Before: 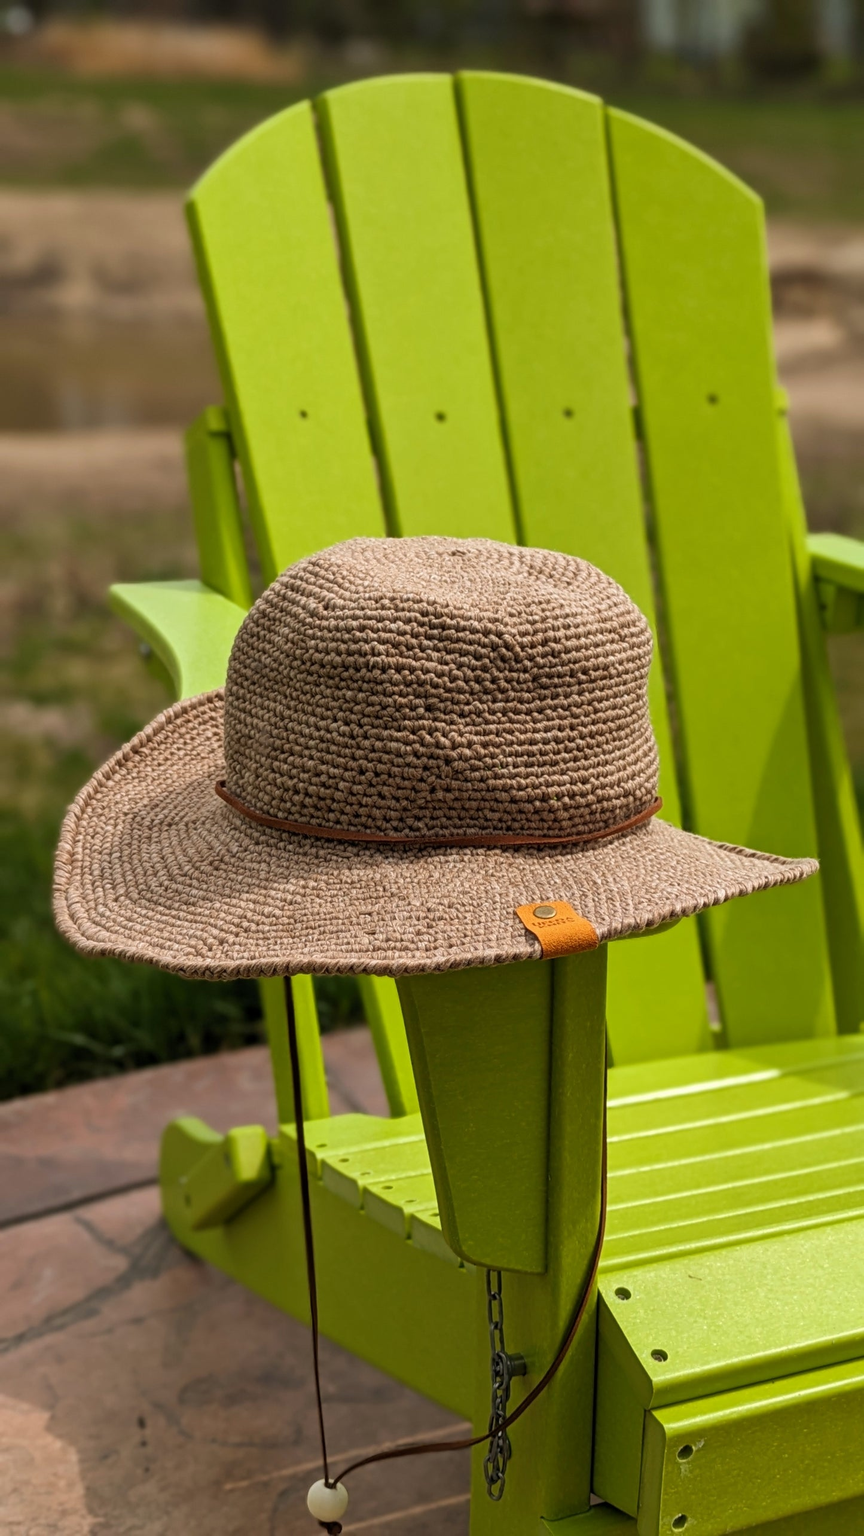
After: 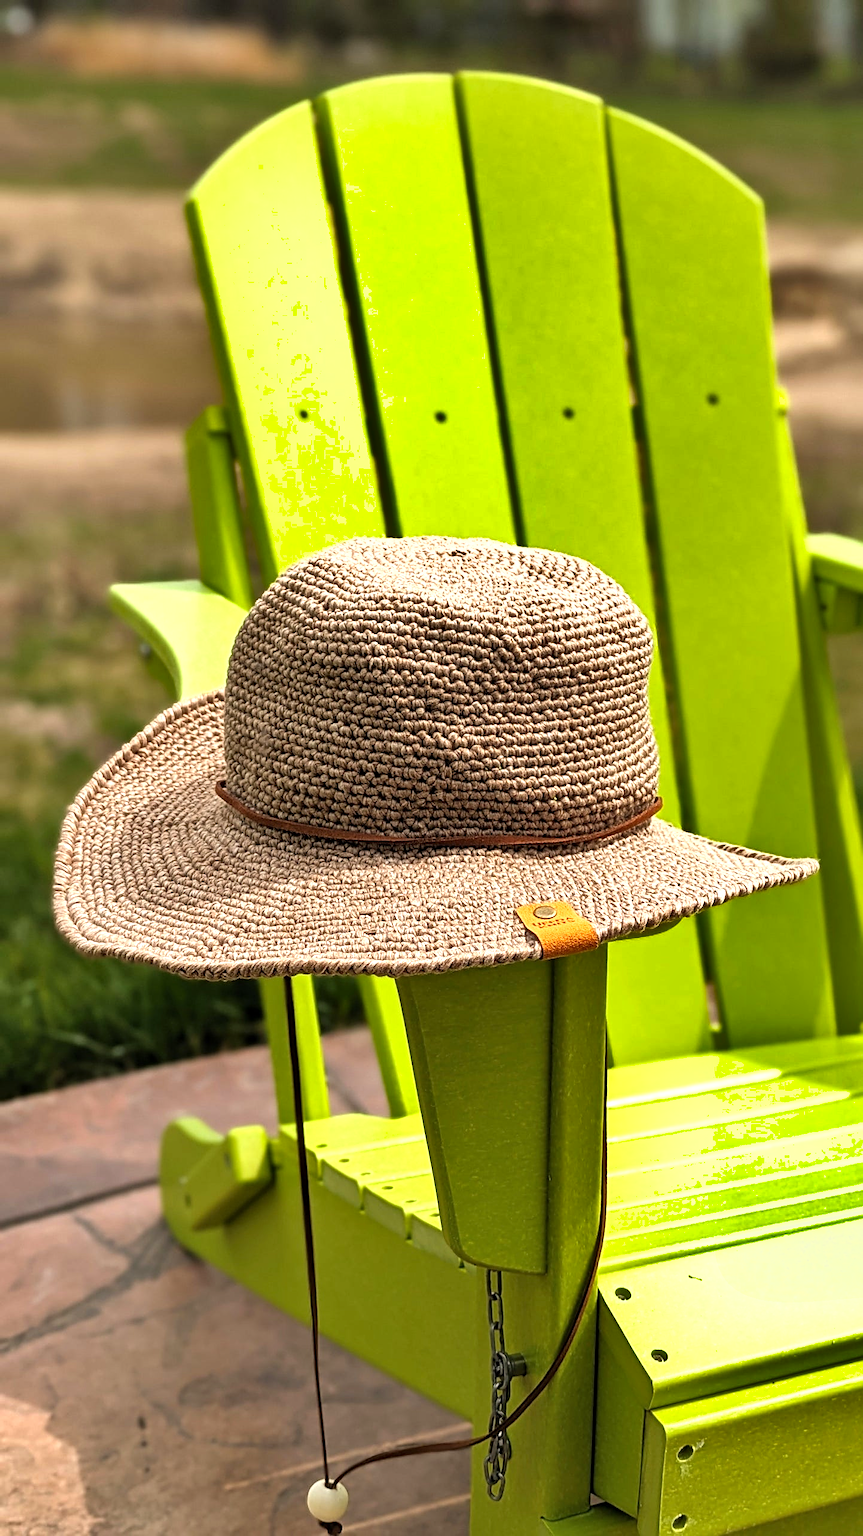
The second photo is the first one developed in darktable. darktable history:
sharpen: on, module defaults
exposure: exposure 0.565 EV, compensate highlight preservation false
tone equalizer: -8 EV -0.434 EV, -7 EV -0.389 EV, -6 EV -0.373 EV, -5 EV -0.257 EV, -3 EV 0.206 EV, -2 EV 0.325 EV, -1 EV 0.385 EV, +0 EV 0.409 EV, mask exposure compensation -0.486 EV
shadows and highlights: shadows 58.85, highlights -60.27, soften with gaussian
